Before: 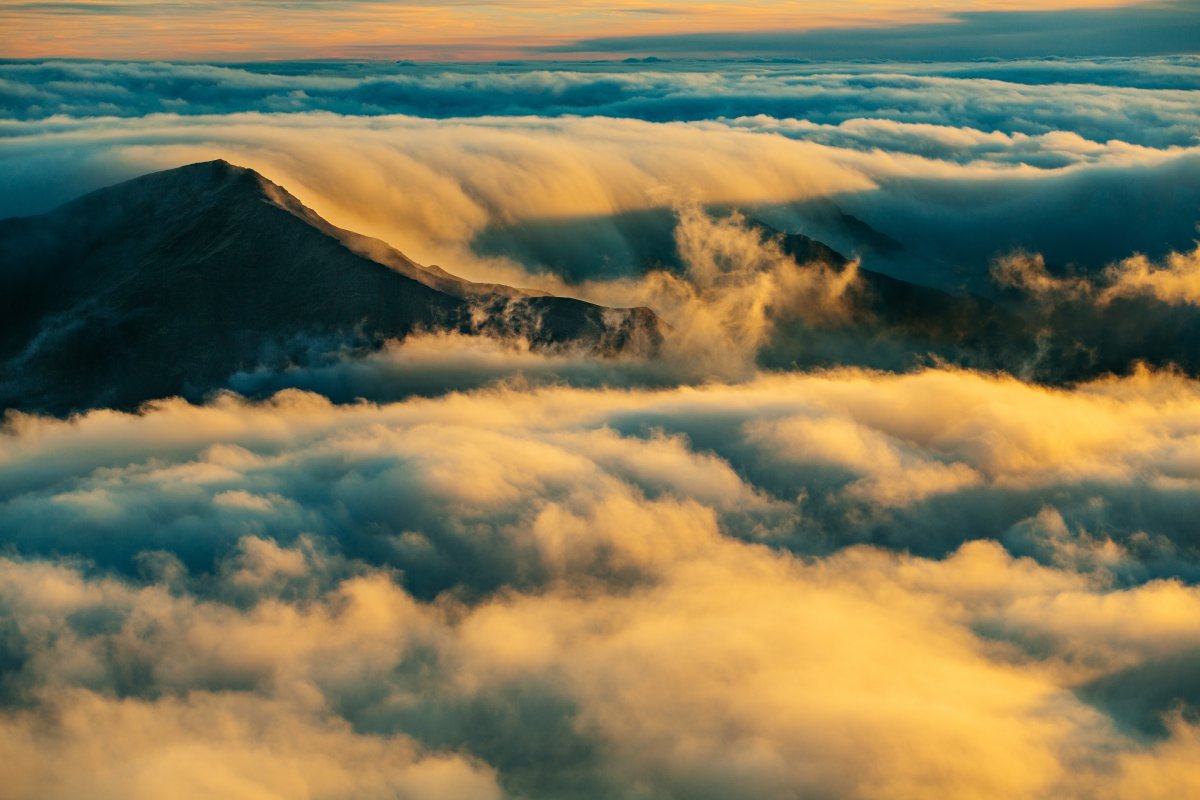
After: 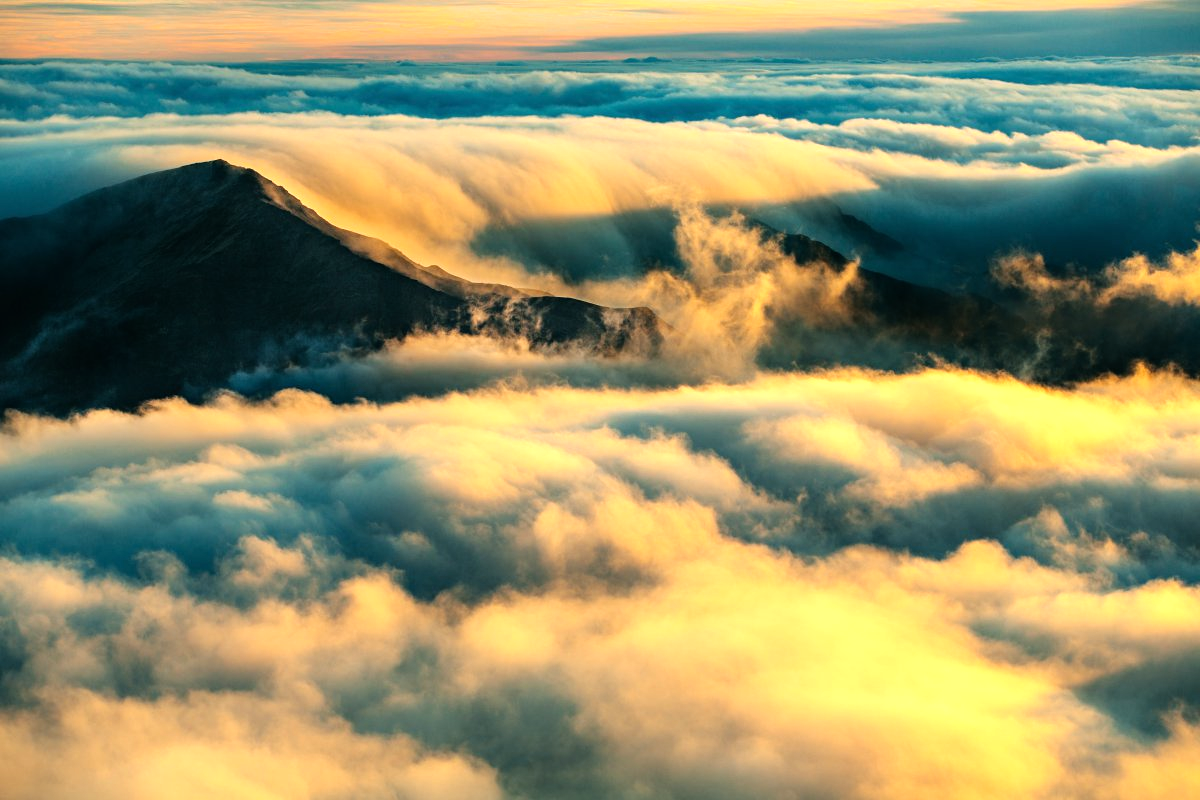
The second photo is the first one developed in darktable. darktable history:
tone equalizer: -8 EV -0.788 EV, -7 EV -0.71 EV, -6 EV -0.634 EV, -5 EV -0.386 EV, -3 EV 0.396 EV, -2 EV 0.6 EV, -1 EV 0.697 EV, +0 EV 0.775 EV
